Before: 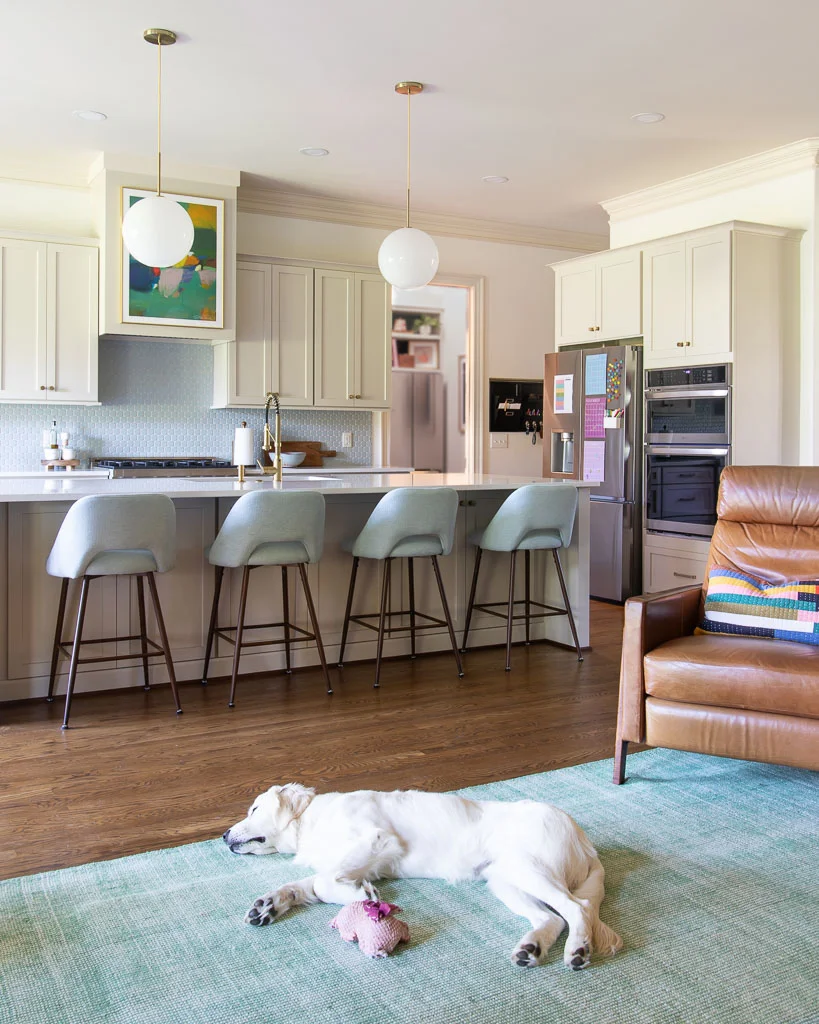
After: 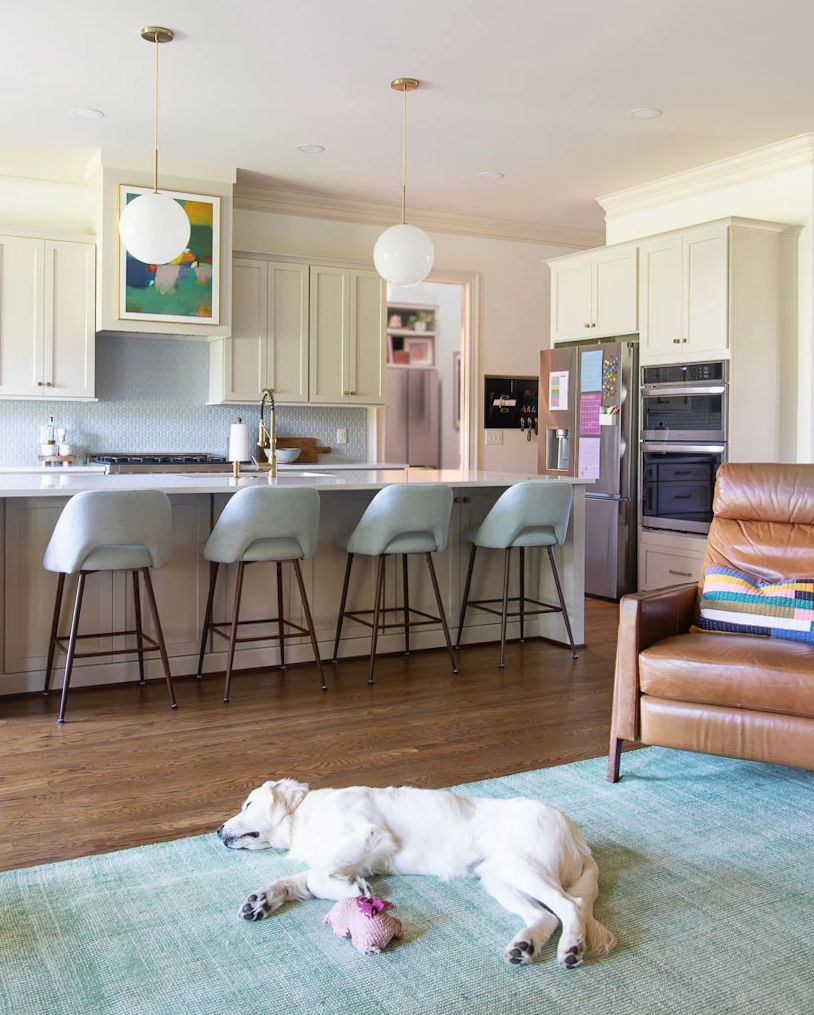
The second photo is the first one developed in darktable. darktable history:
local contrast: mode bilateral grid, contrast 100, coarseness 100, detail 91%, midtone range 0.2
rotate and perspective: rotation 0.192°, lens shift (horizontal) -0.015, crop left 0.005, crop right 0.996, crop top 0.006, crop bottom 0.99
